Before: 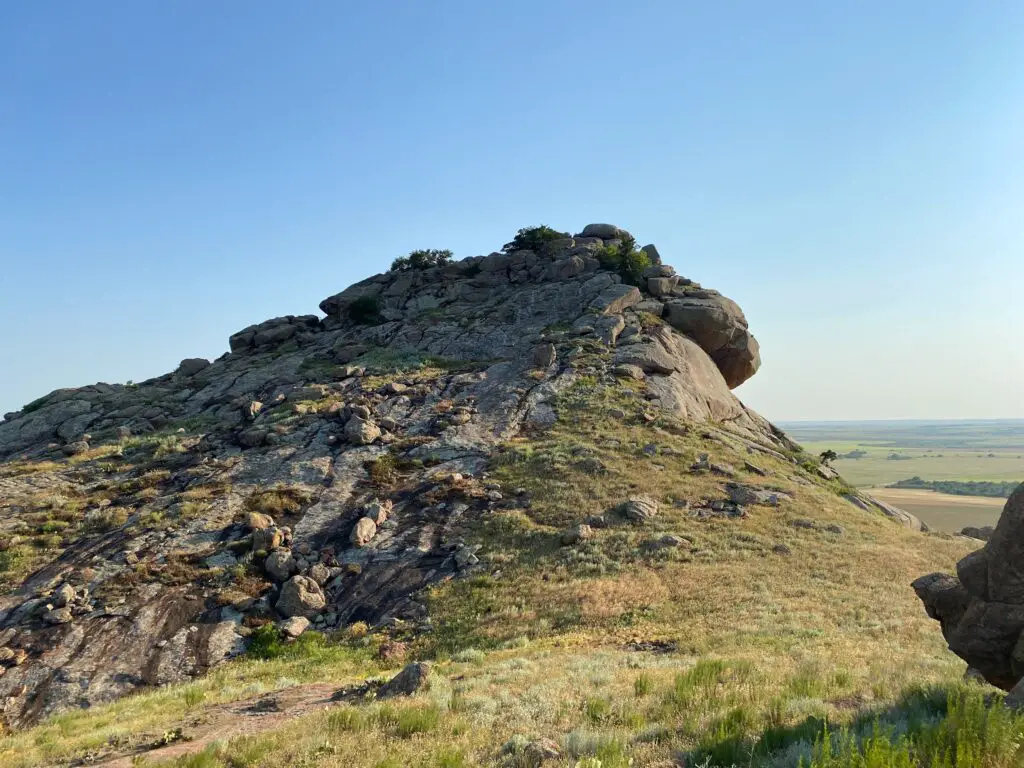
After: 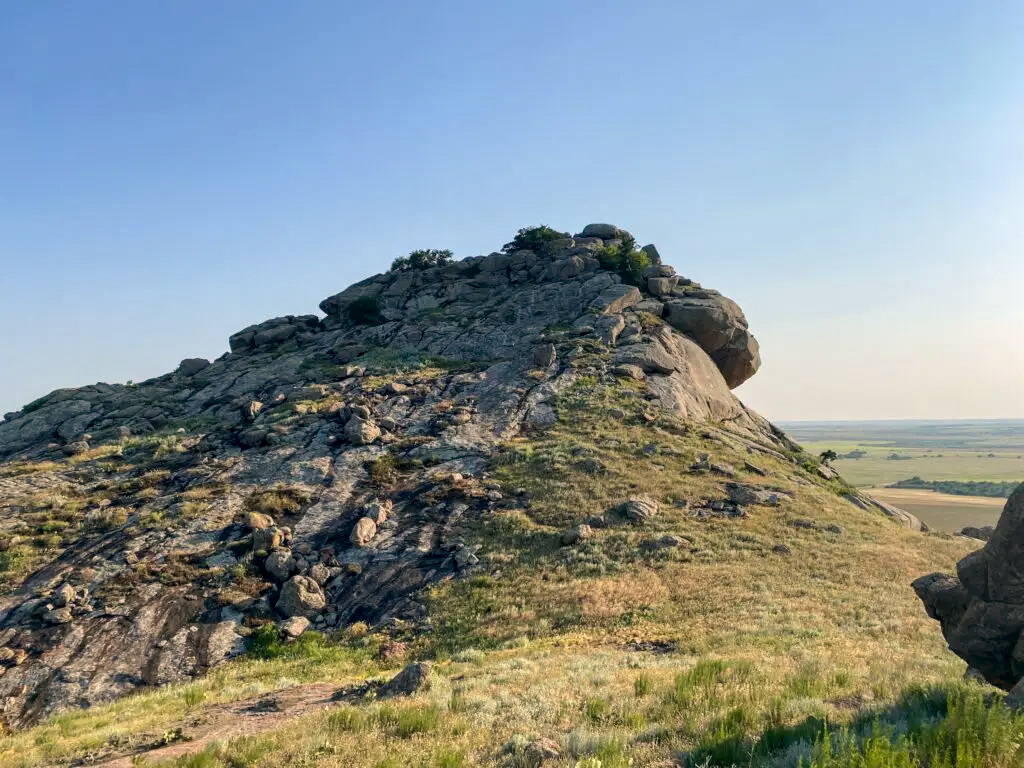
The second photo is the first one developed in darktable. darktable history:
color correction: highlights a* 5.44, highlights b* 5.31, shadows a* -4.8, shadows b* -5.04
local contrast: on, module defaults
